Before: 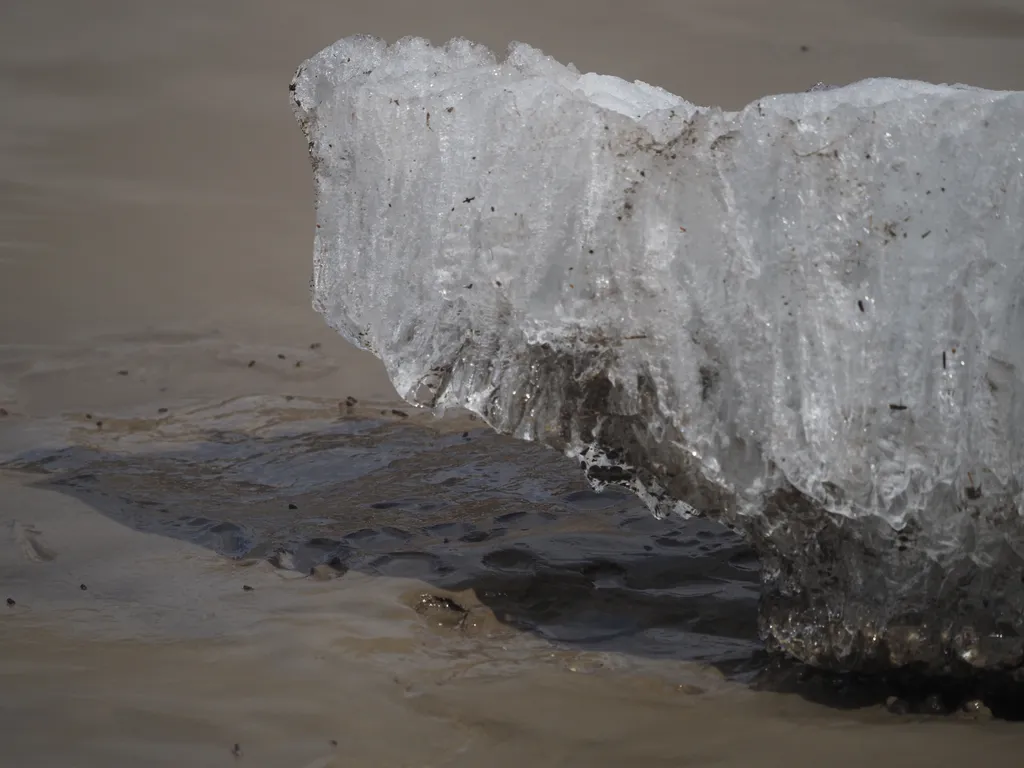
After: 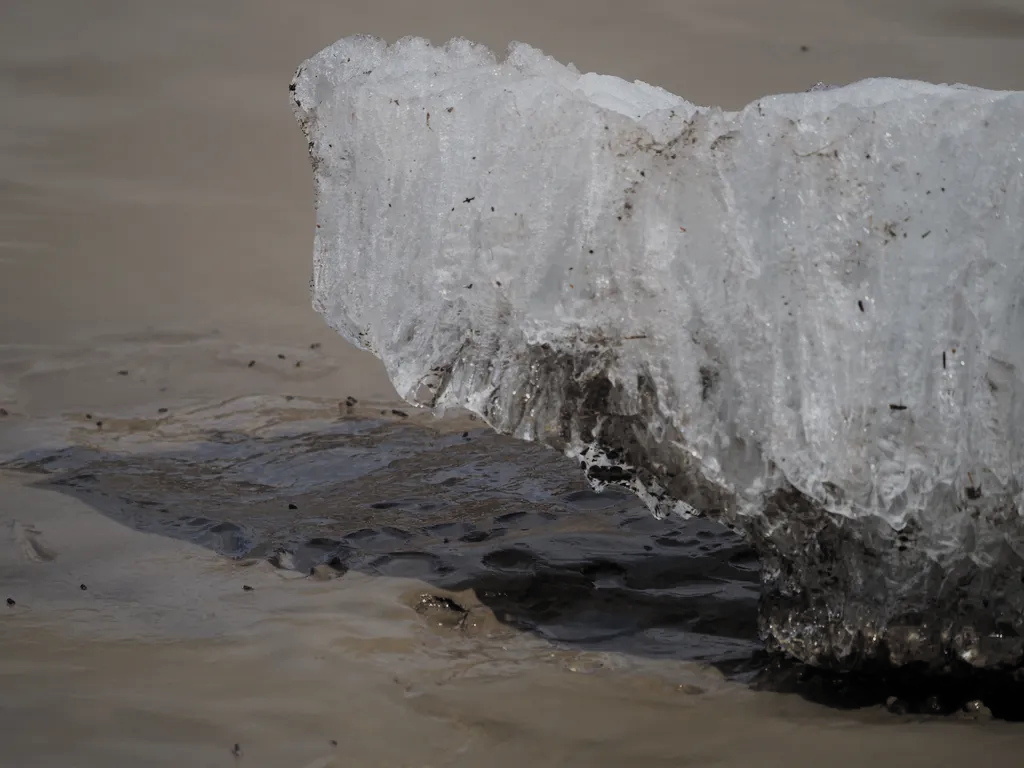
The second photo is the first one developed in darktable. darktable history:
exposure: exposure 0.178 EV, compensate exposure bias true, compensate highlight preservation false
filmic rgb: black relative exposure -7.47 EV, white relative exposure 4.84 EV, hardness 3.4, add noise in highlights 0.002, color science v3 (2019), use custom middle-gray values true, contrast in highlights soft
